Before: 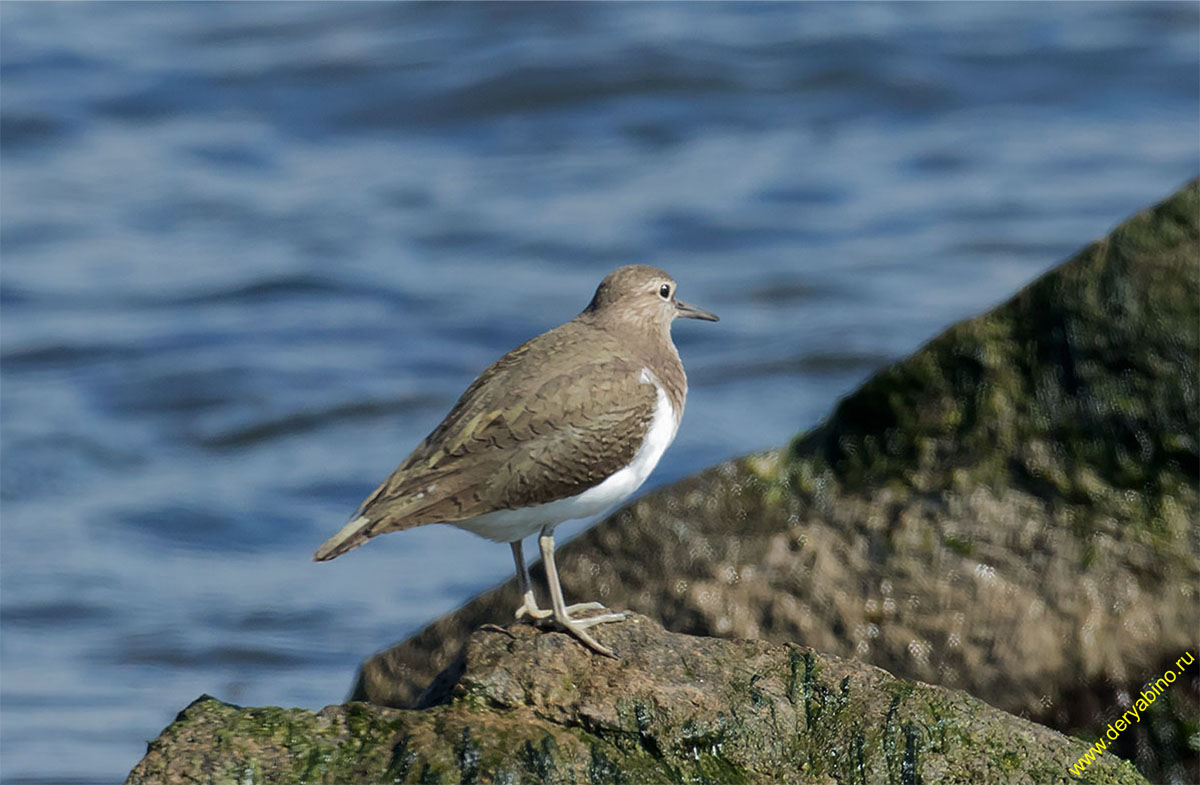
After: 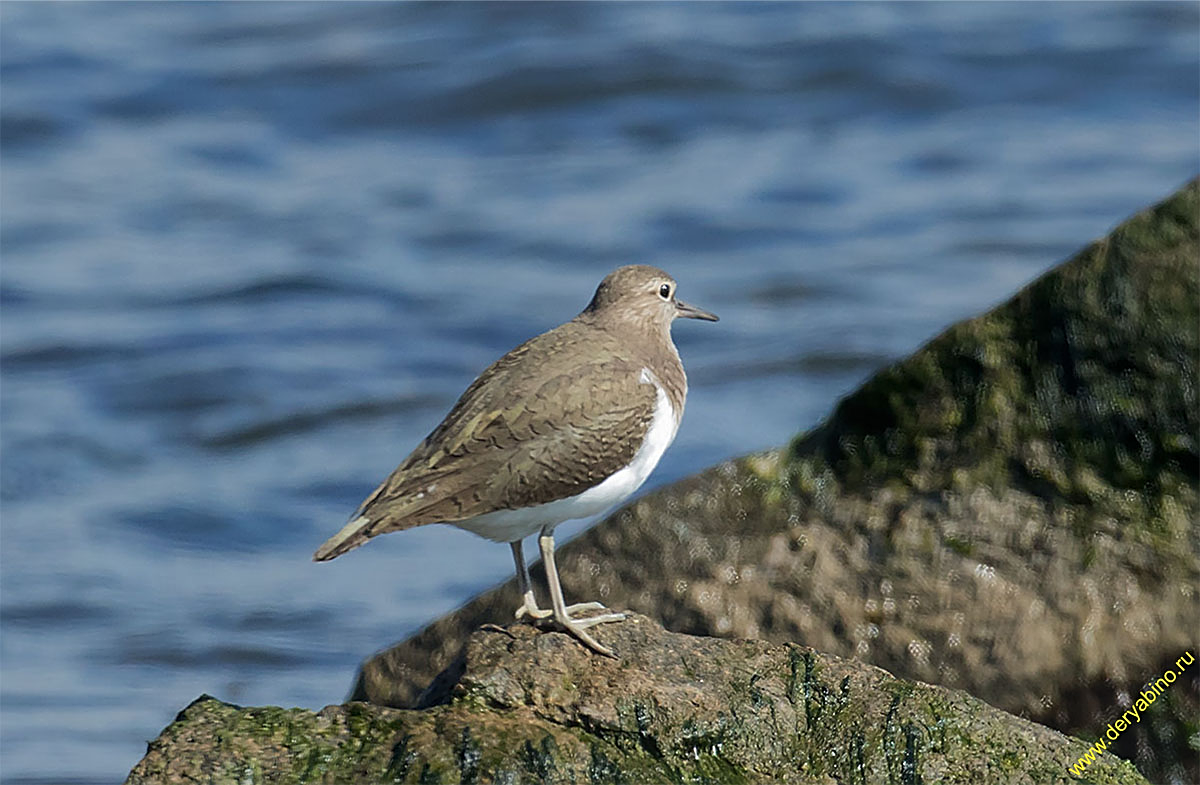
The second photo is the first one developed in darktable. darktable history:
sharpen: on, module defaults
bloom: threshold 82.5%, strength 16.25%
